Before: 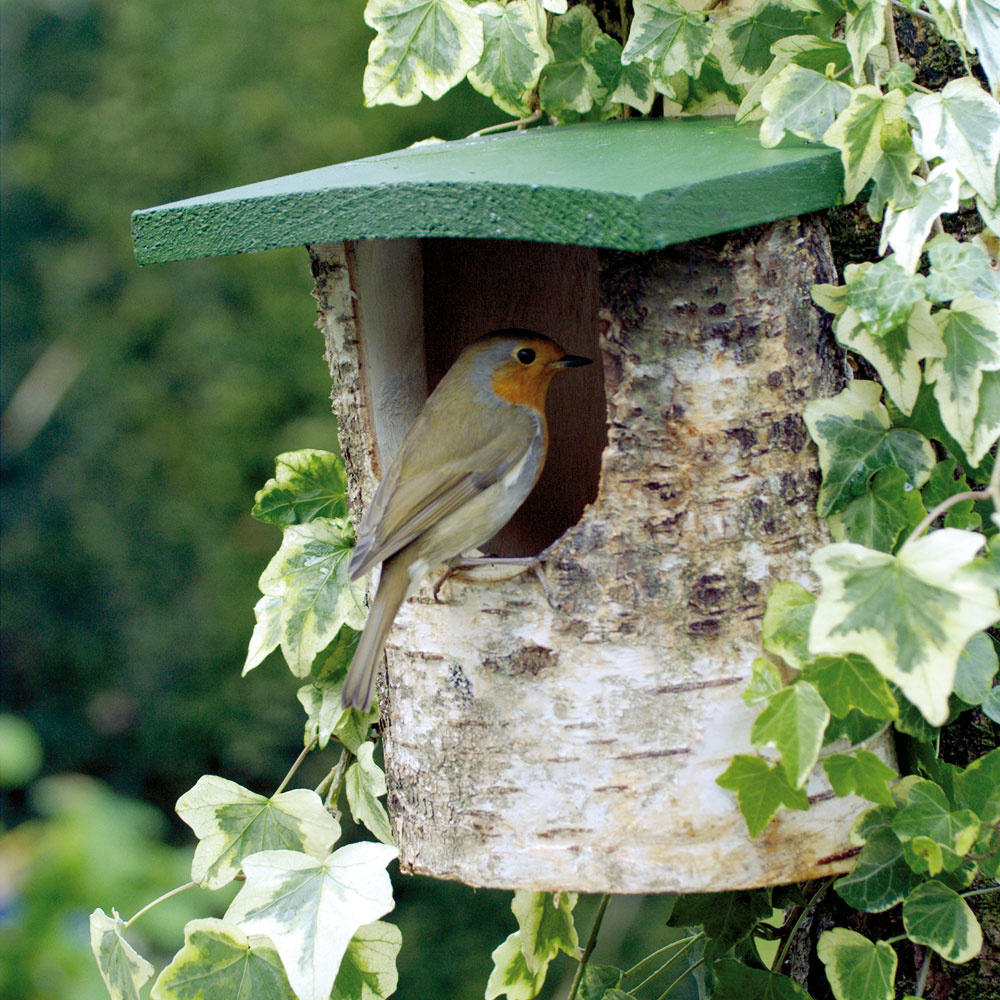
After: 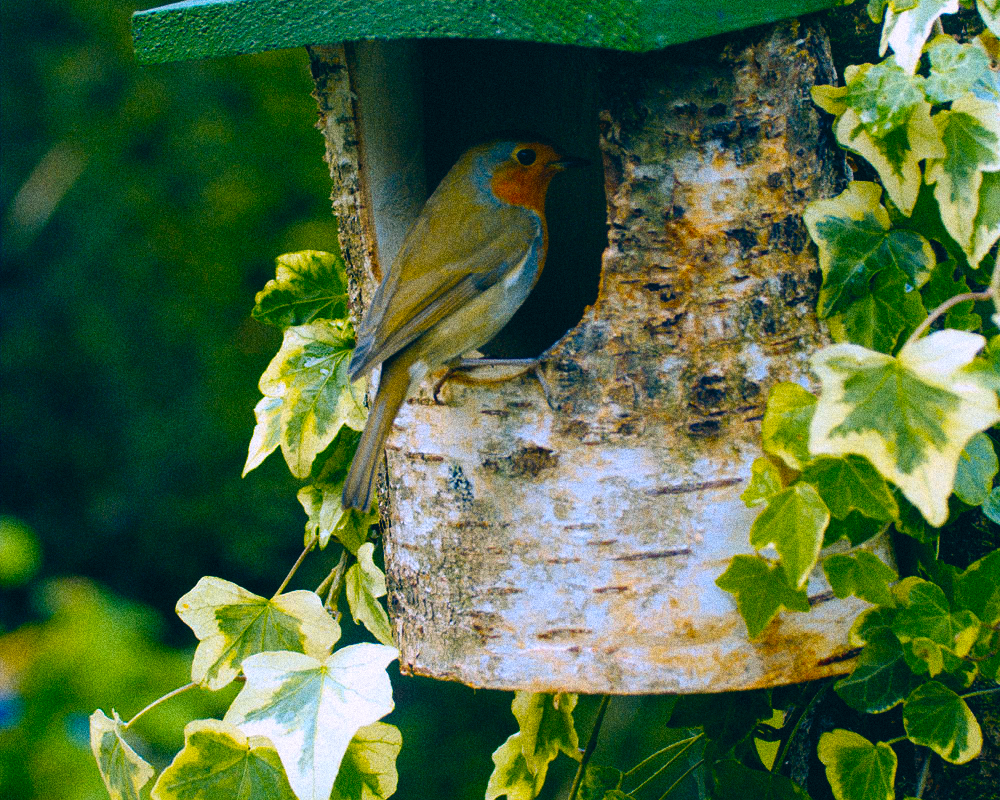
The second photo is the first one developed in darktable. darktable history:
channel mixer: red [0, 0, 0, 0.91, 0, 0, 0], green [0, 0, 0, 0.208, 1, 0, 0], blue [0, 0, 0, -0.192, 0, 1, 0]
velvia: strength 32%, mid-tones bias 0.2
vibrance: vibrance 15%
bloom: size 9%, threshold 100%, strength 7%
grain: coarseness 14.49 ISO, strength 48.04%, mid-tones bias 35%
crop and rotate: top 19.998%
color balance: lift [1.016, 0.983, 1, 1.017], gamma [0.78, 1.018, 1.043, 0.957], gain [0.786, 1.063, 0.937, 1.017], input saturation 118.26%, contrast 13.43%, contrast fulcrum 21.62%, output saturation 82.76%
color contrast: green-magenta contrast 1.55, blue-yellow contrast 1.83
contrast brightness saturation: contrast 0.06, brightness -0.01, saturation -0.23
